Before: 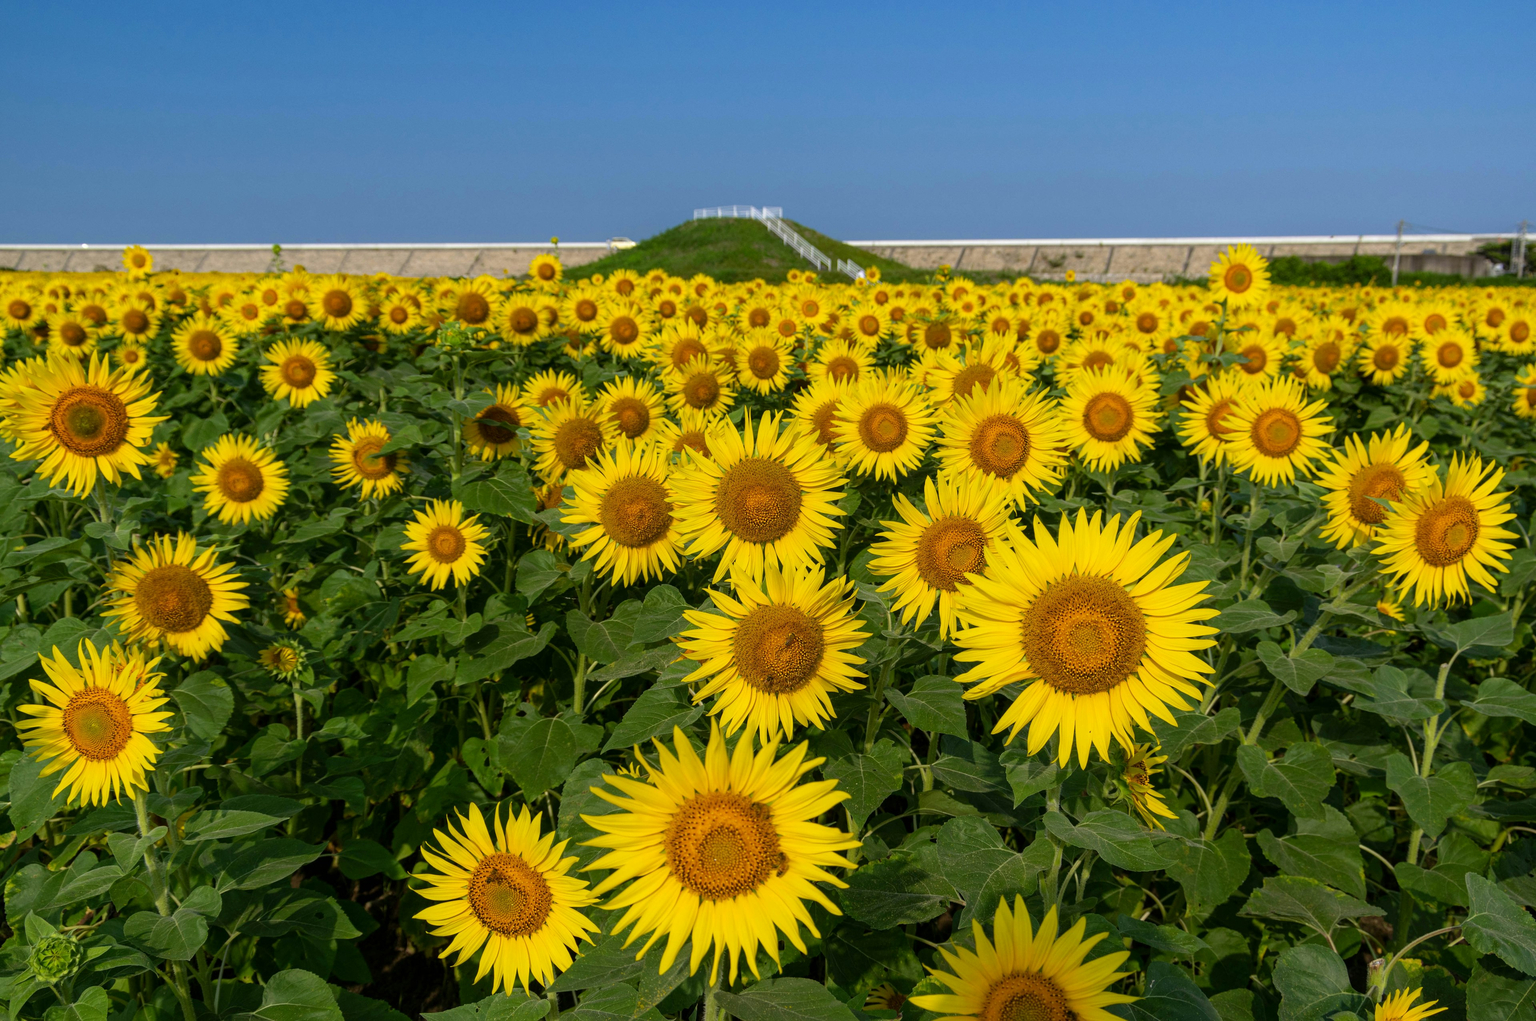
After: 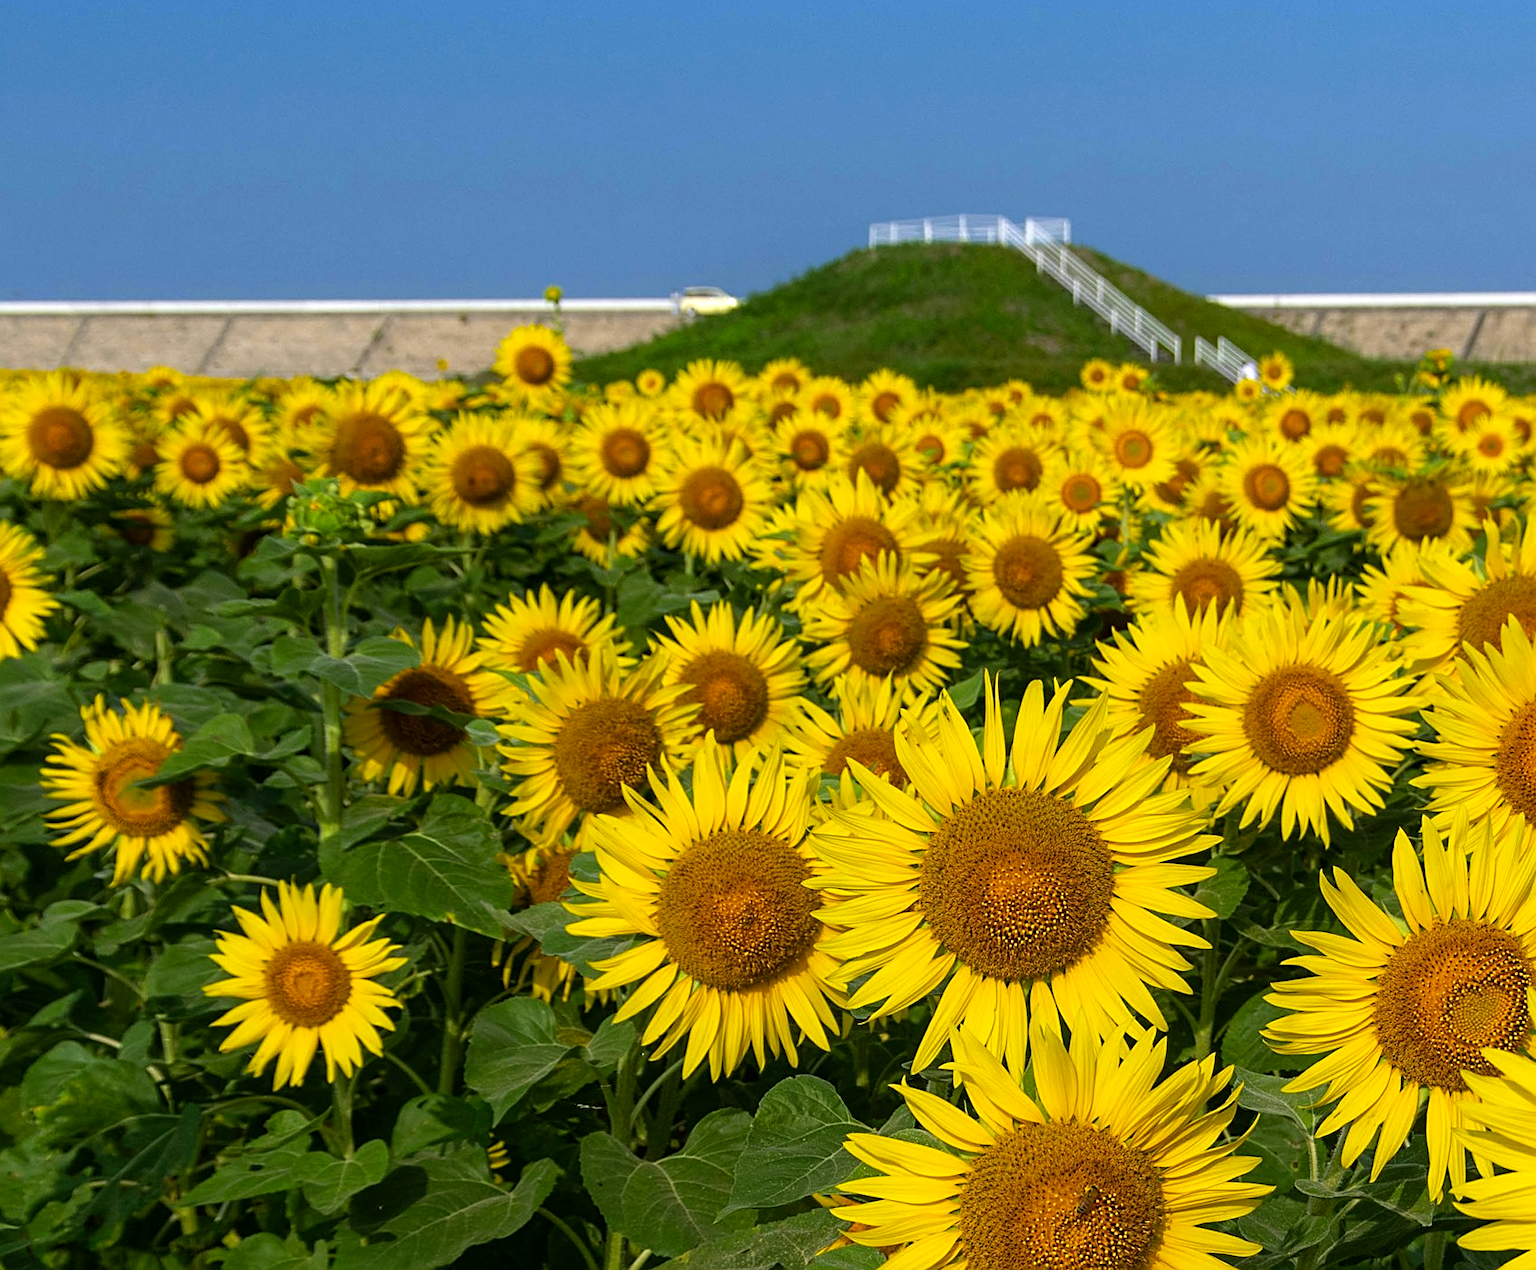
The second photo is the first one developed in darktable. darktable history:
white balance: red 0.988, blue 1.017
color balance: contrast 10%
sharpen: on, module defaults
crop: left 20.248%, top 10.86%, right 35.675%, bottom 34.321%
